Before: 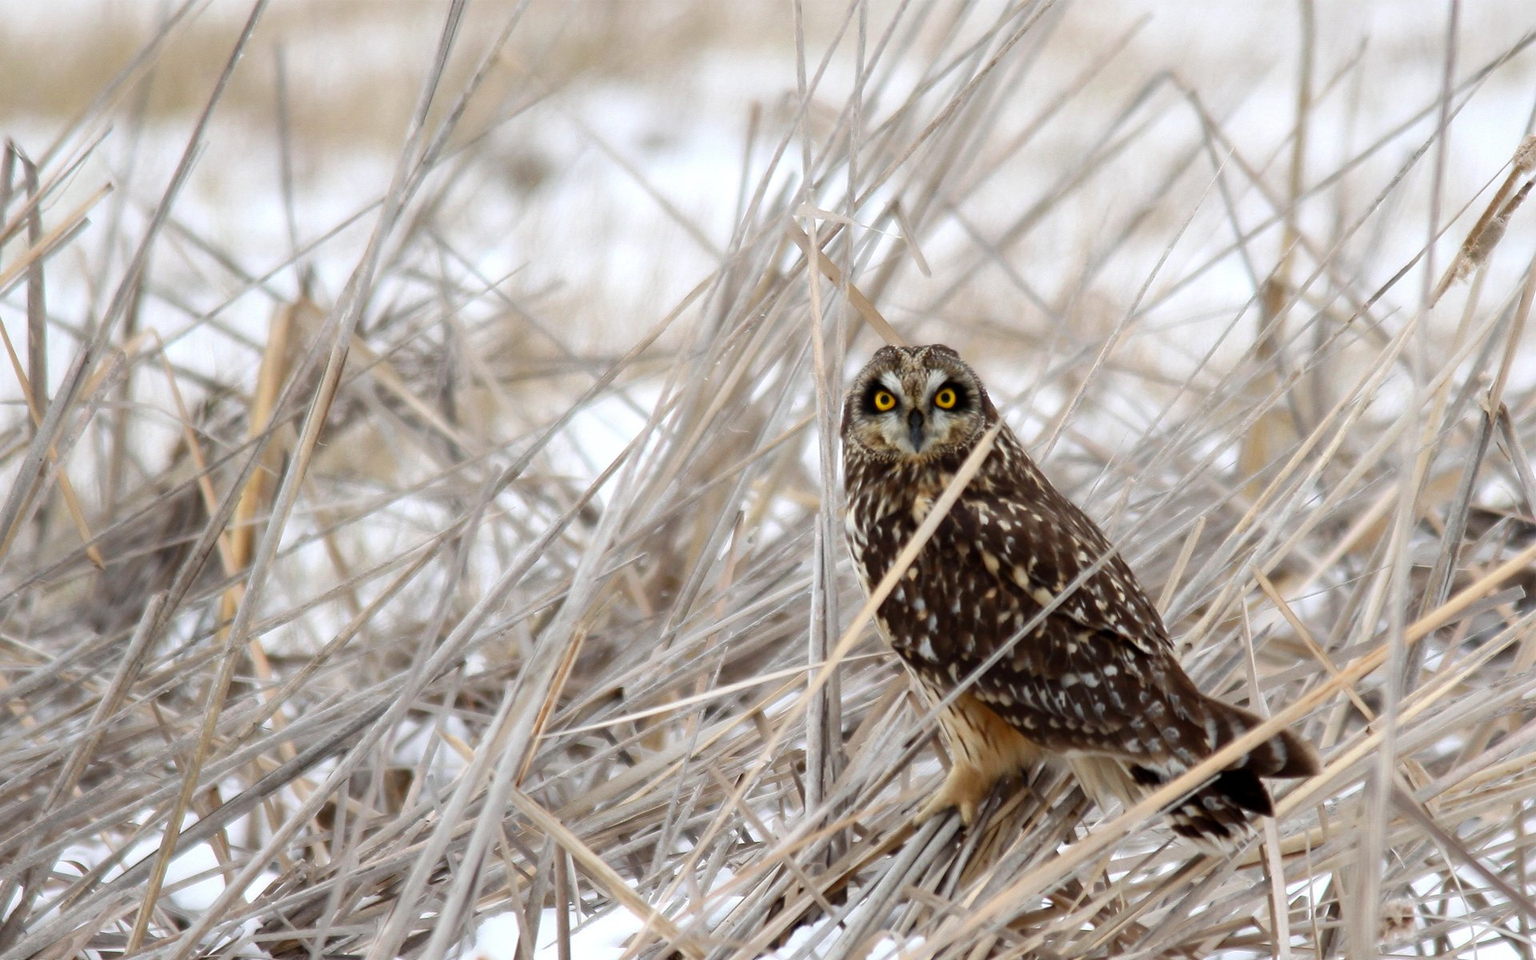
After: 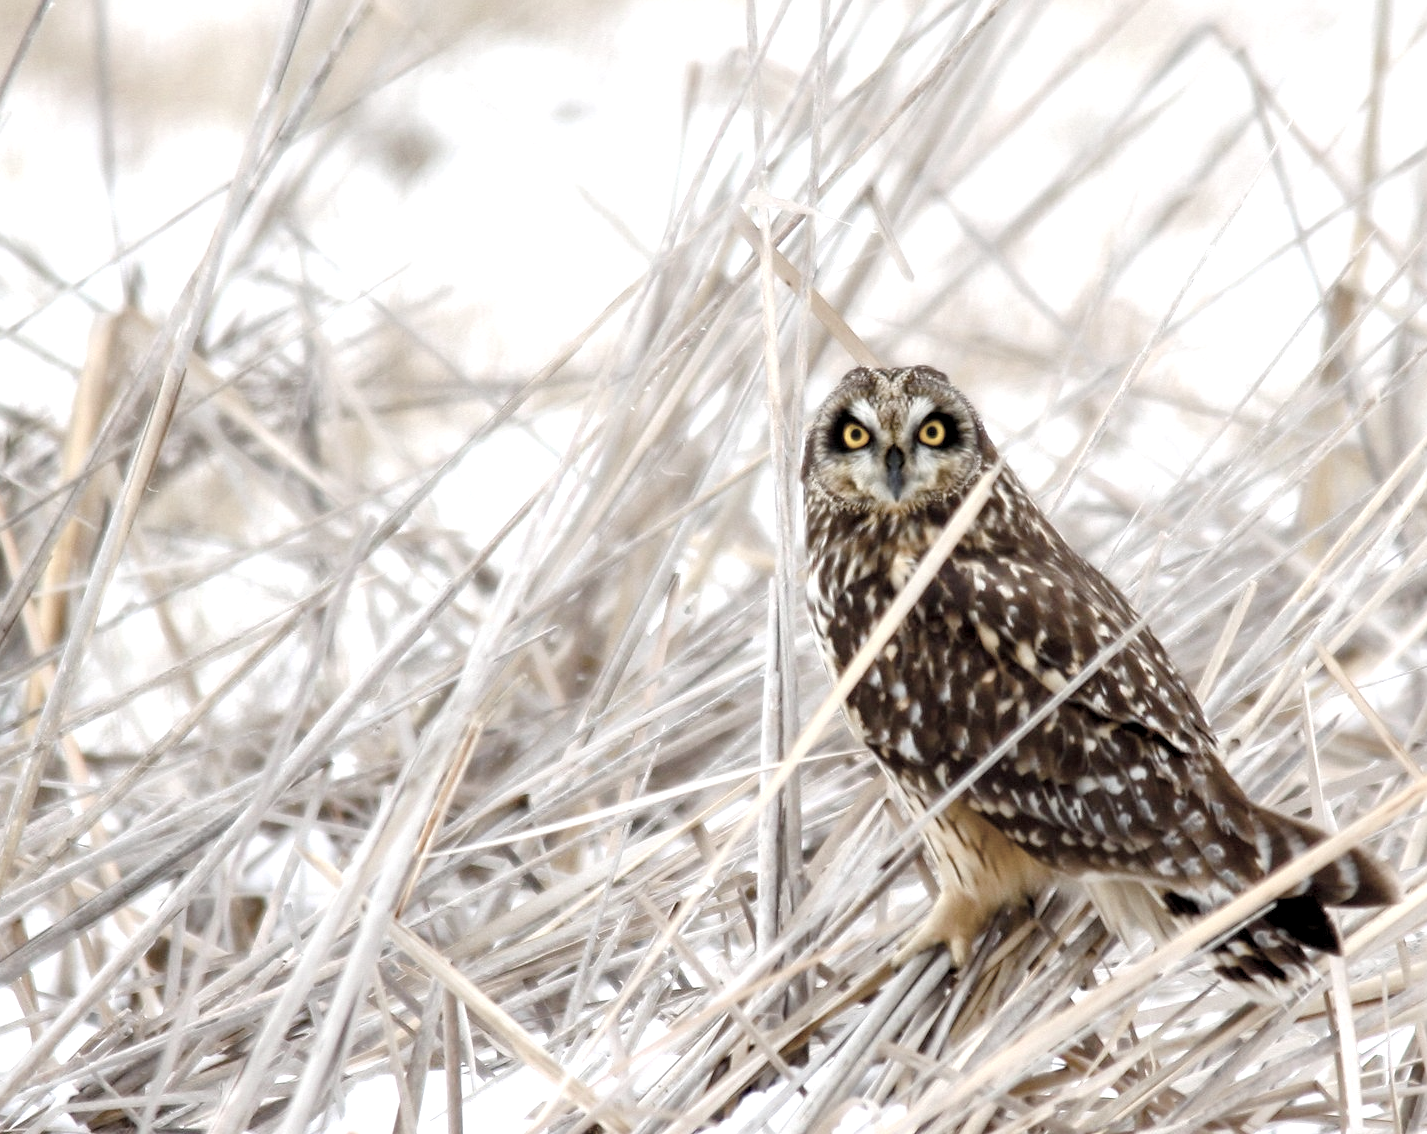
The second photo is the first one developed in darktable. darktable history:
exposure: exposure 0.506 EV, compensate exposure bias true, compensate highlight preservation false
crop and rotate: left 13.053%, top 5.422%, right 12.611%
local contrast: highlights 89%, shadows 80%
contrast brightness saturation: brightness 0.186, saturation -0.497
color balance rgb: highlights gain › chroma 0.156%, highlights gain › hue 332.08°, perceptual saturation grading › global saturation 20%, perceptual saturation grading › highlights -25.648%, perceptual saturation grading › shadows 49.871%, global vibrance 20%
